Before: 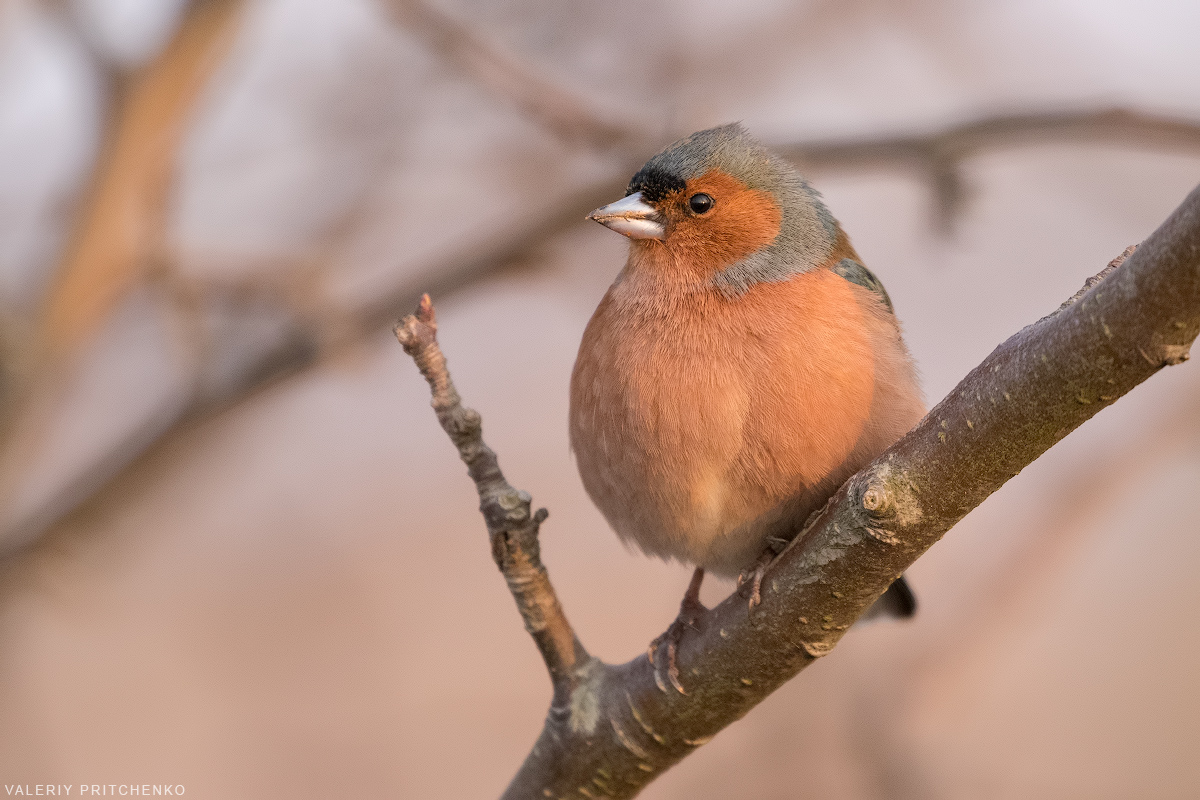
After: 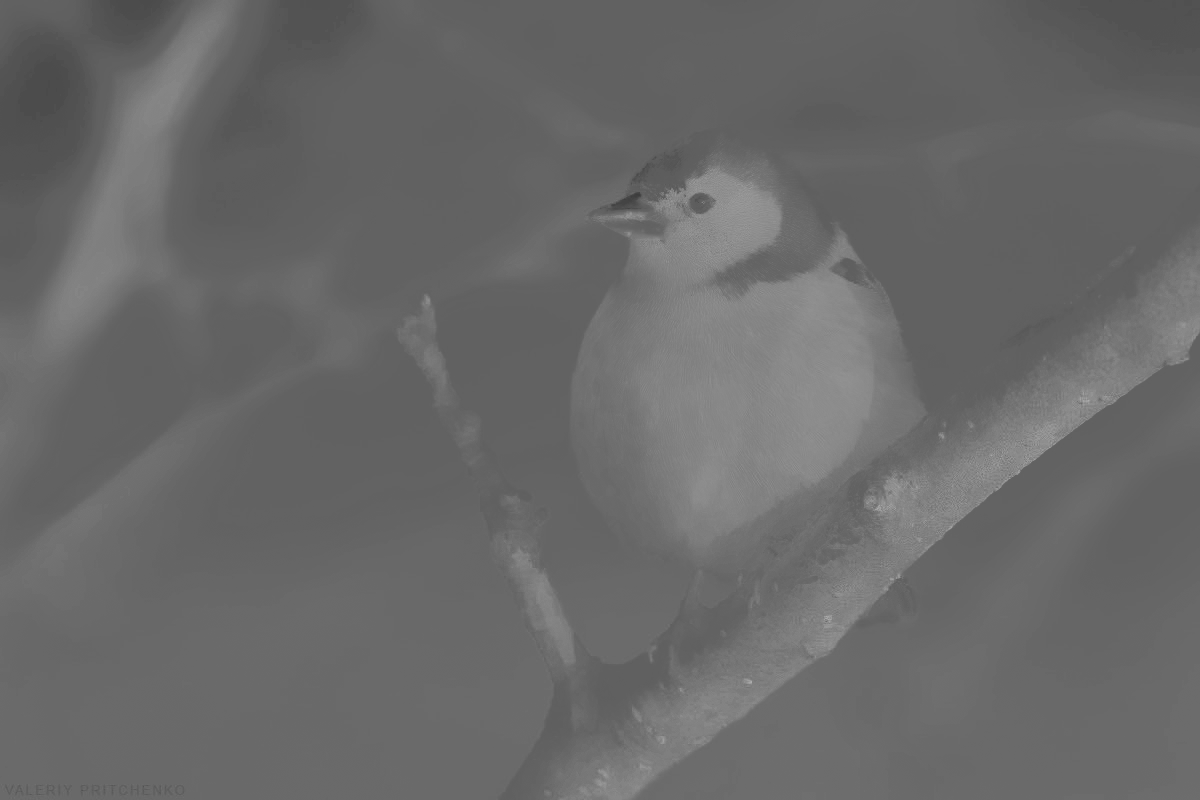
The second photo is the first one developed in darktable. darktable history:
white balance: red 1.004, blue 1.096
contrast brightness saturation: contrast -0.99, brightness -0.17, saturation 0.75
color zones: curves: ch0 [(0, 0.554) (0.146, 0.662) (0.293, 0.86) (0.503, 0.774) (0.637, 0.106) (0.74, 0.072) (0.866, 0.488) (0.998, 0.569)]; ch1 [(0, 0) (0.143, 0) (0.286, 0) (0.429, 0) (0.571, 0) (0.714, 0) (0.857, 0)]
